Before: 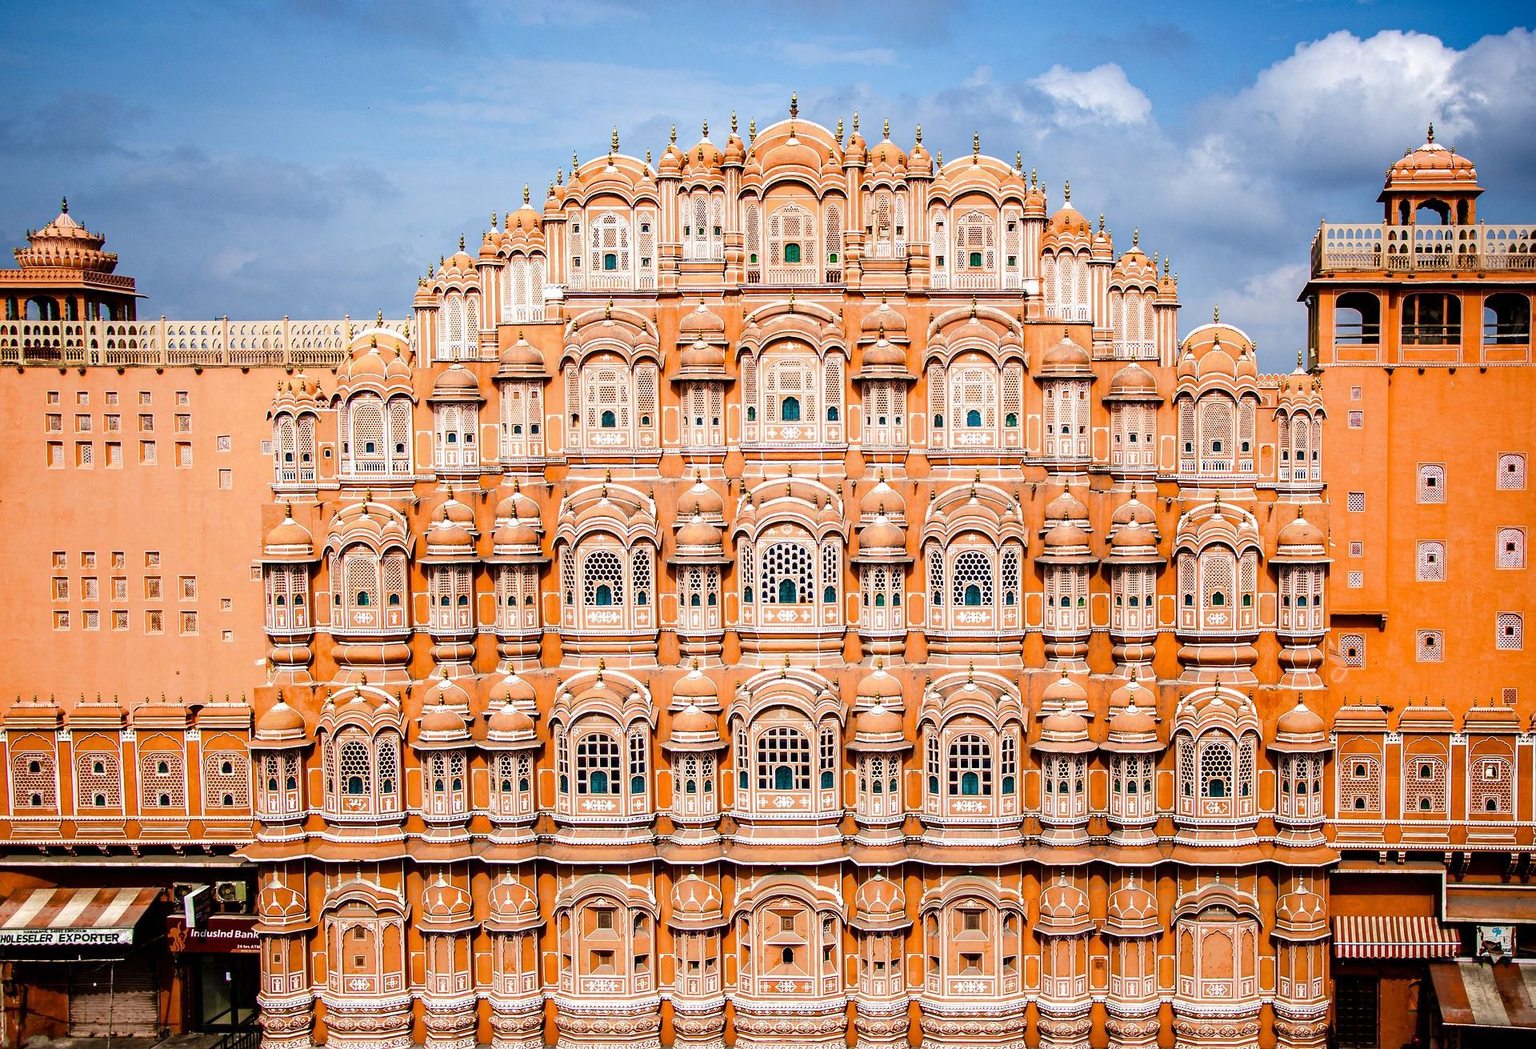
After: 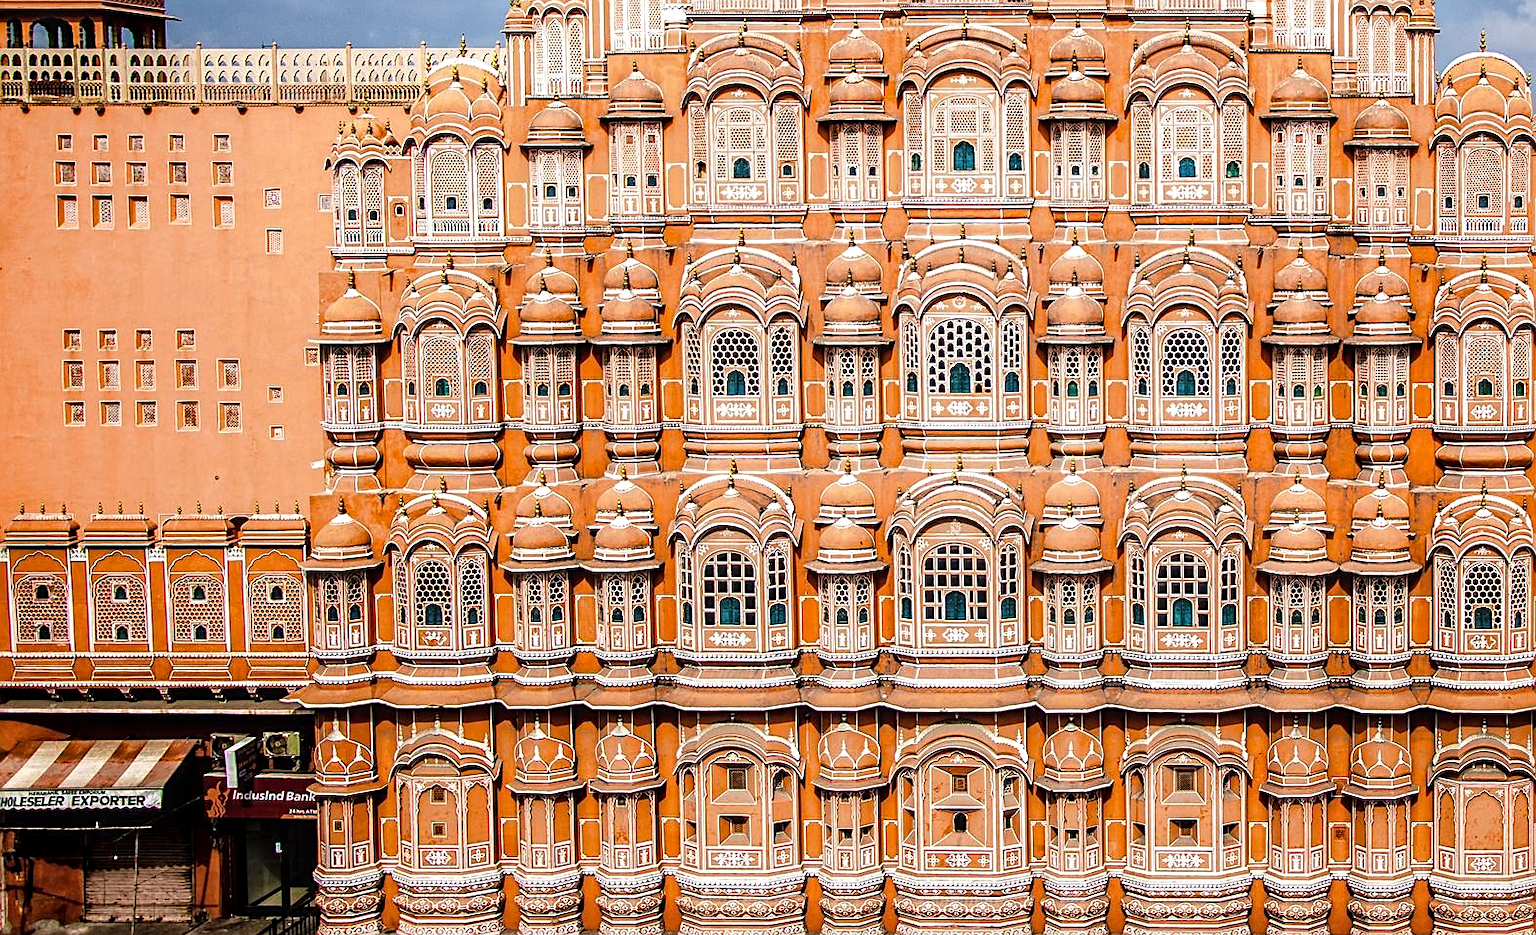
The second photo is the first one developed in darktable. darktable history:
sharpen: on, module defaults
local contrast: detail 130%
crop: top 26.834%, right 17.96%
